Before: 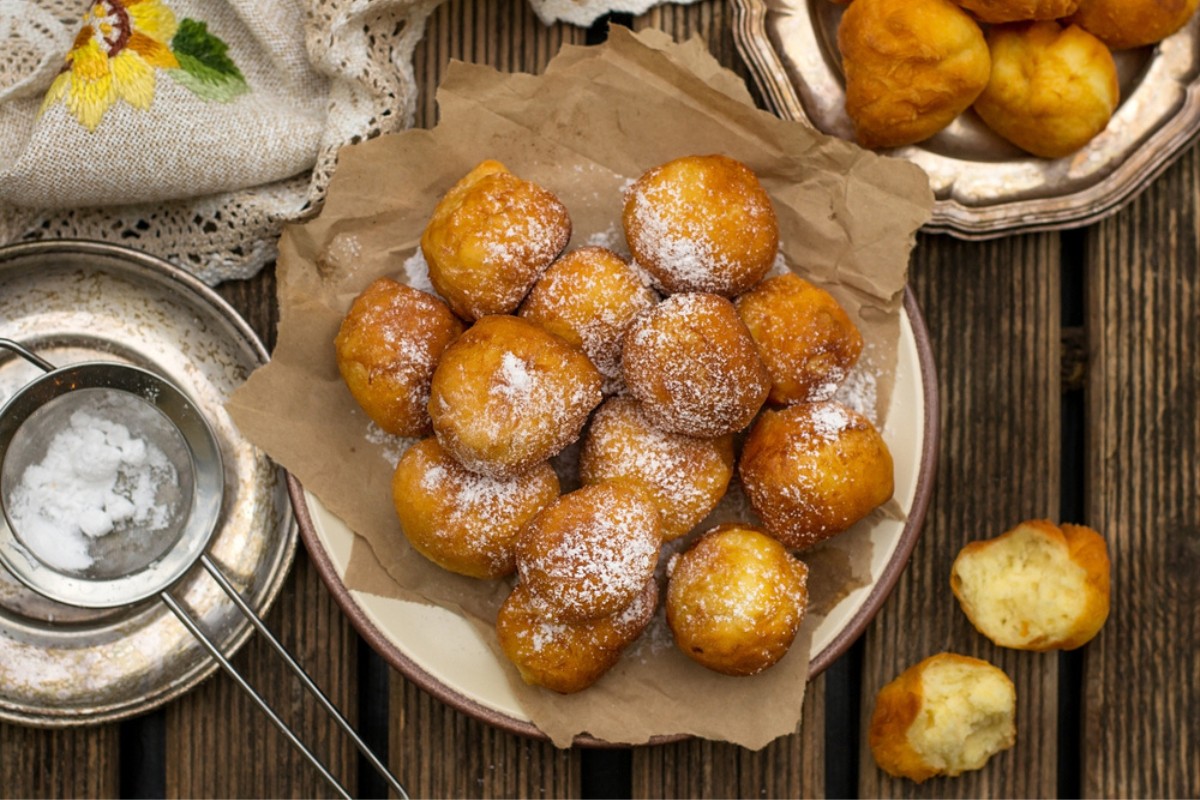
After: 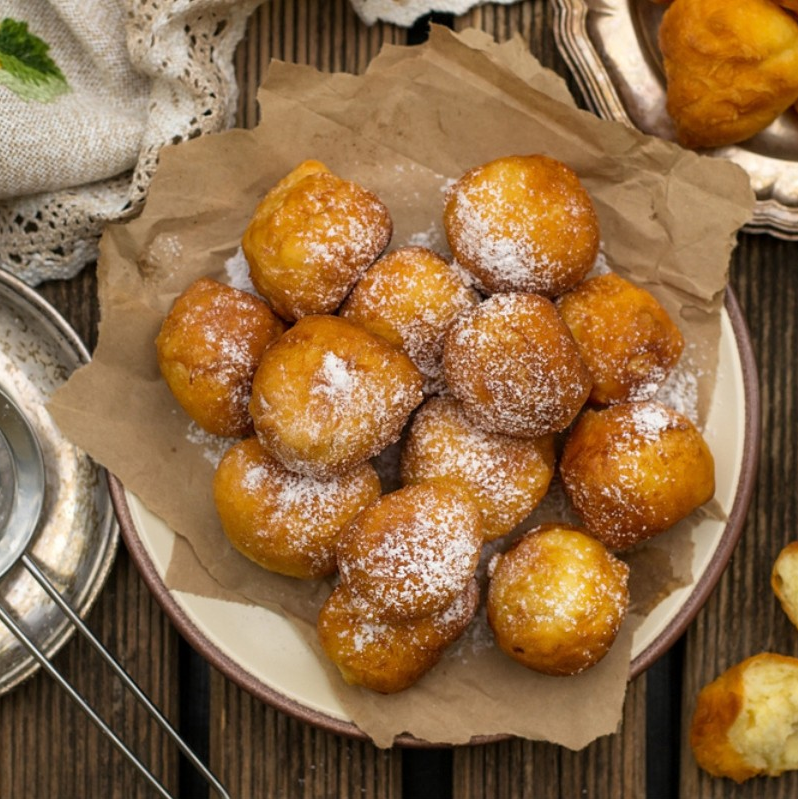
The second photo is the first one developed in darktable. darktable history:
crop and rotate: left 14.972%, right 18.485%
